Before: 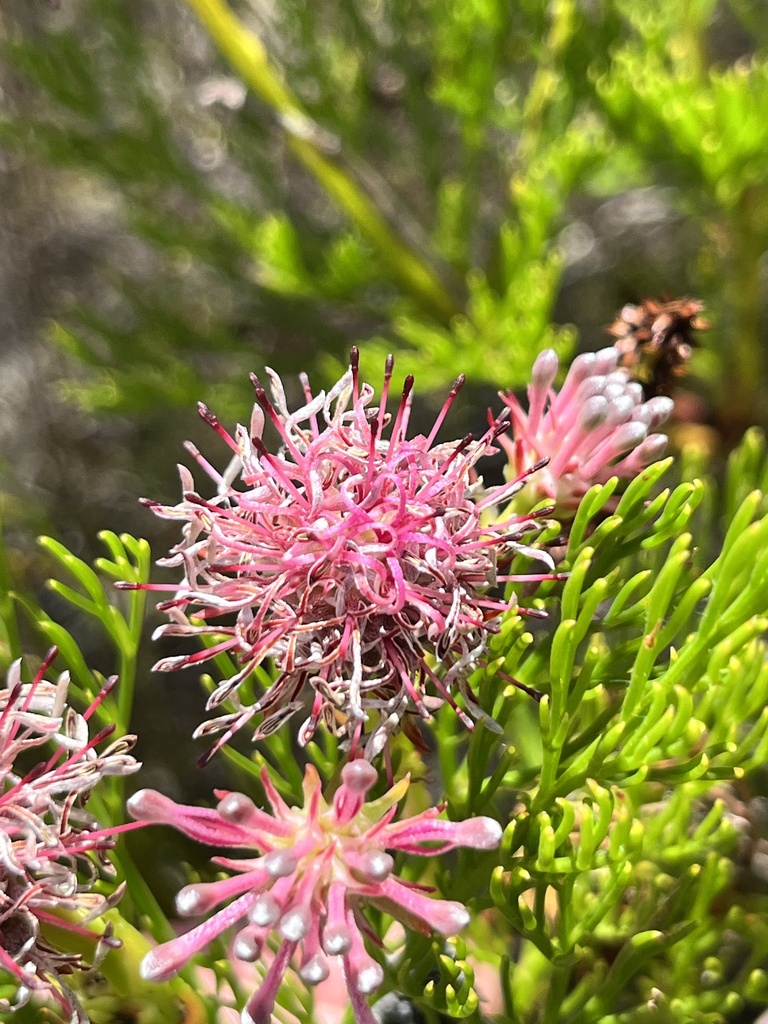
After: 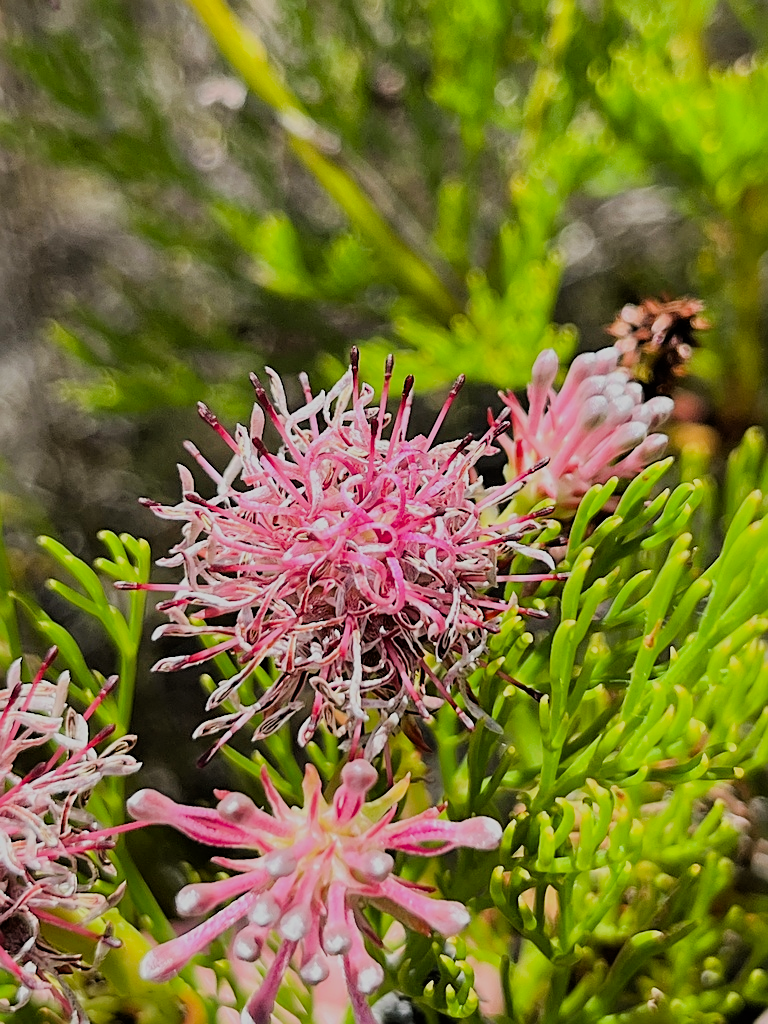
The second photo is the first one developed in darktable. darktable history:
sharpen: on, module defaults
exposure: exposure 0.078 EV, compensate highlight preservation false
filmic rgb: black relative exposure -6.05 EV, white relative exposure 6.98 EV, hardness 2.25
